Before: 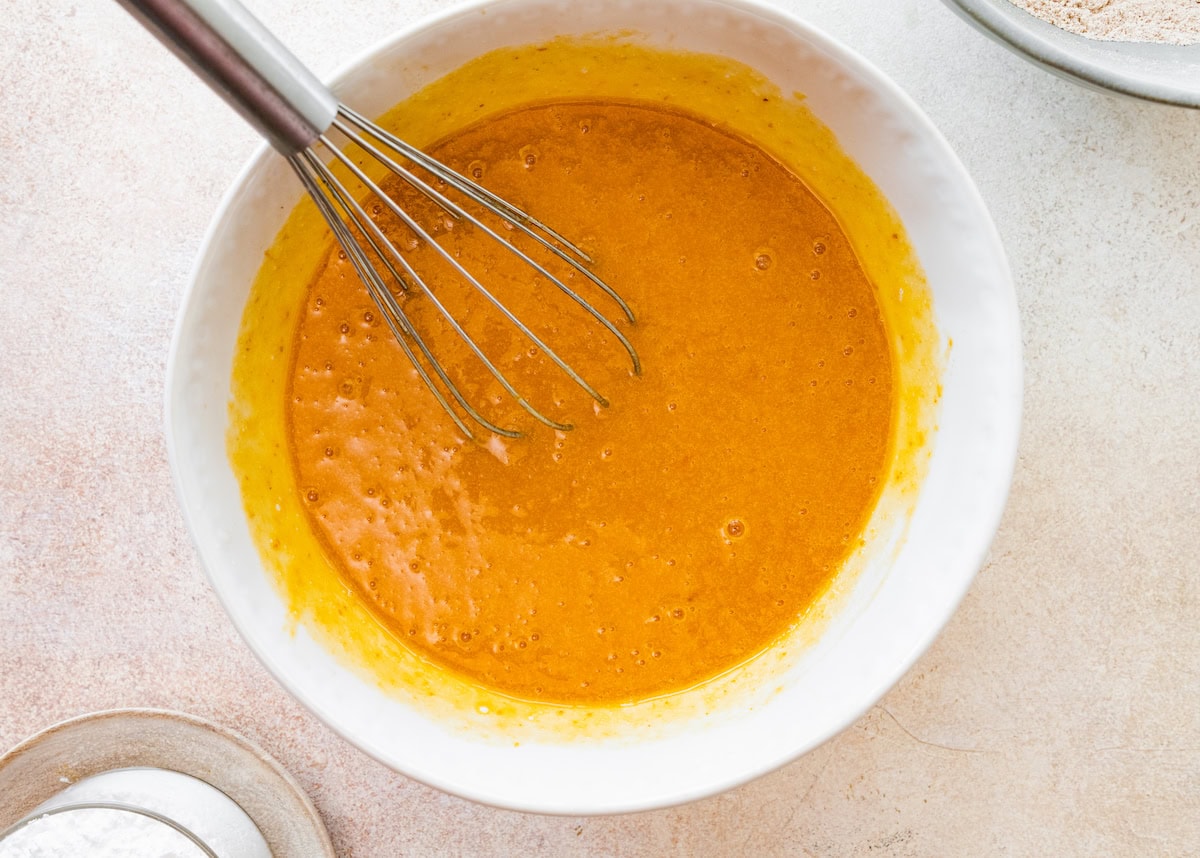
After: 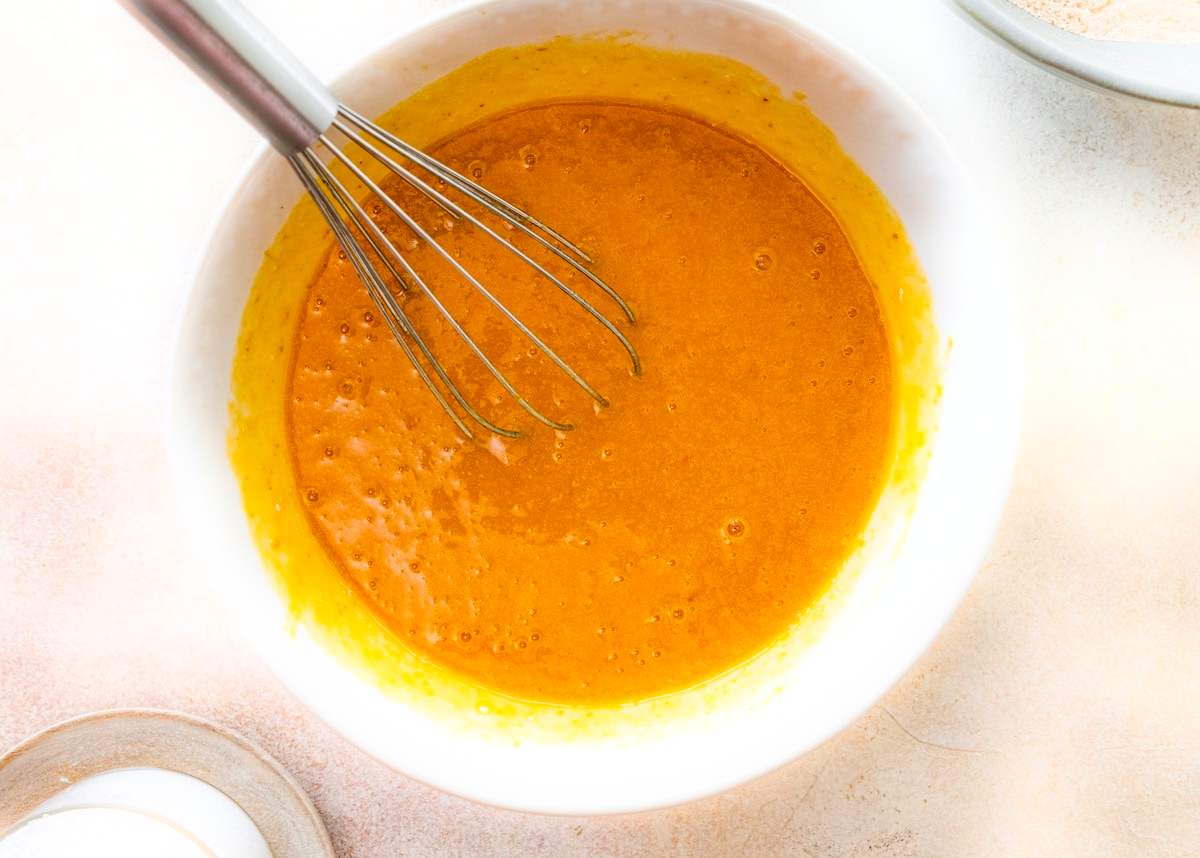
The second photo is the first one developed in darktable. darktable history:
bloom: size 5%, threshold 95%, strength 15%
contrast brightness saturation: contrast 0.04, saturation 0.16
tone equalizer: on, module defaults
